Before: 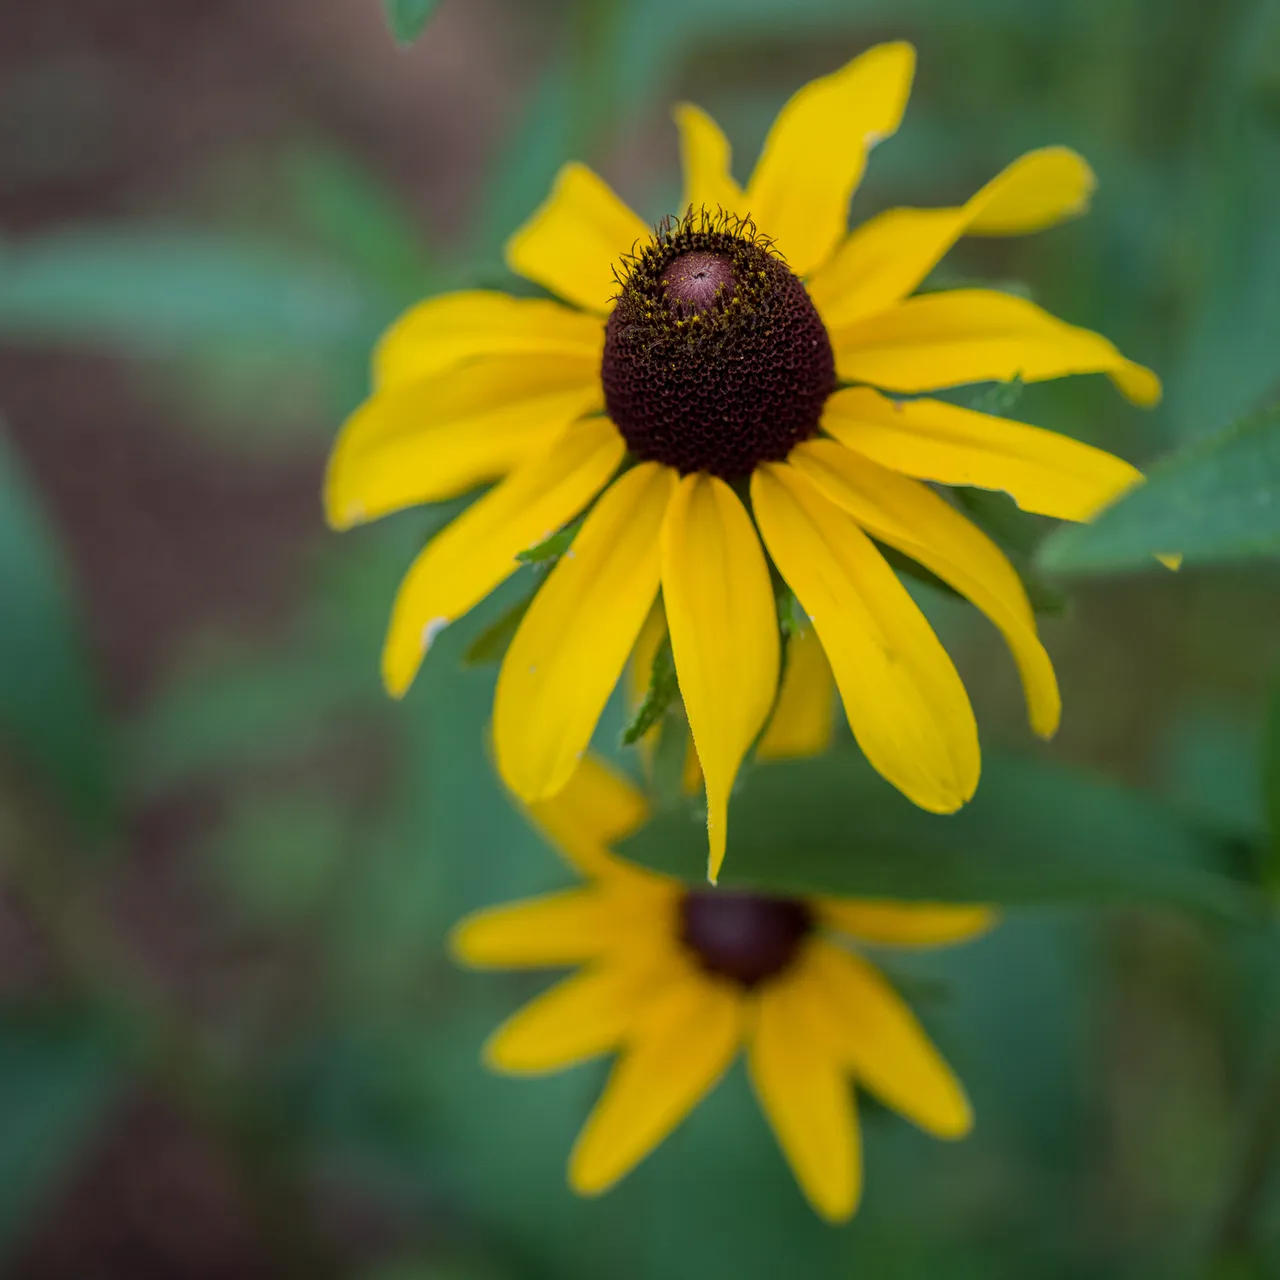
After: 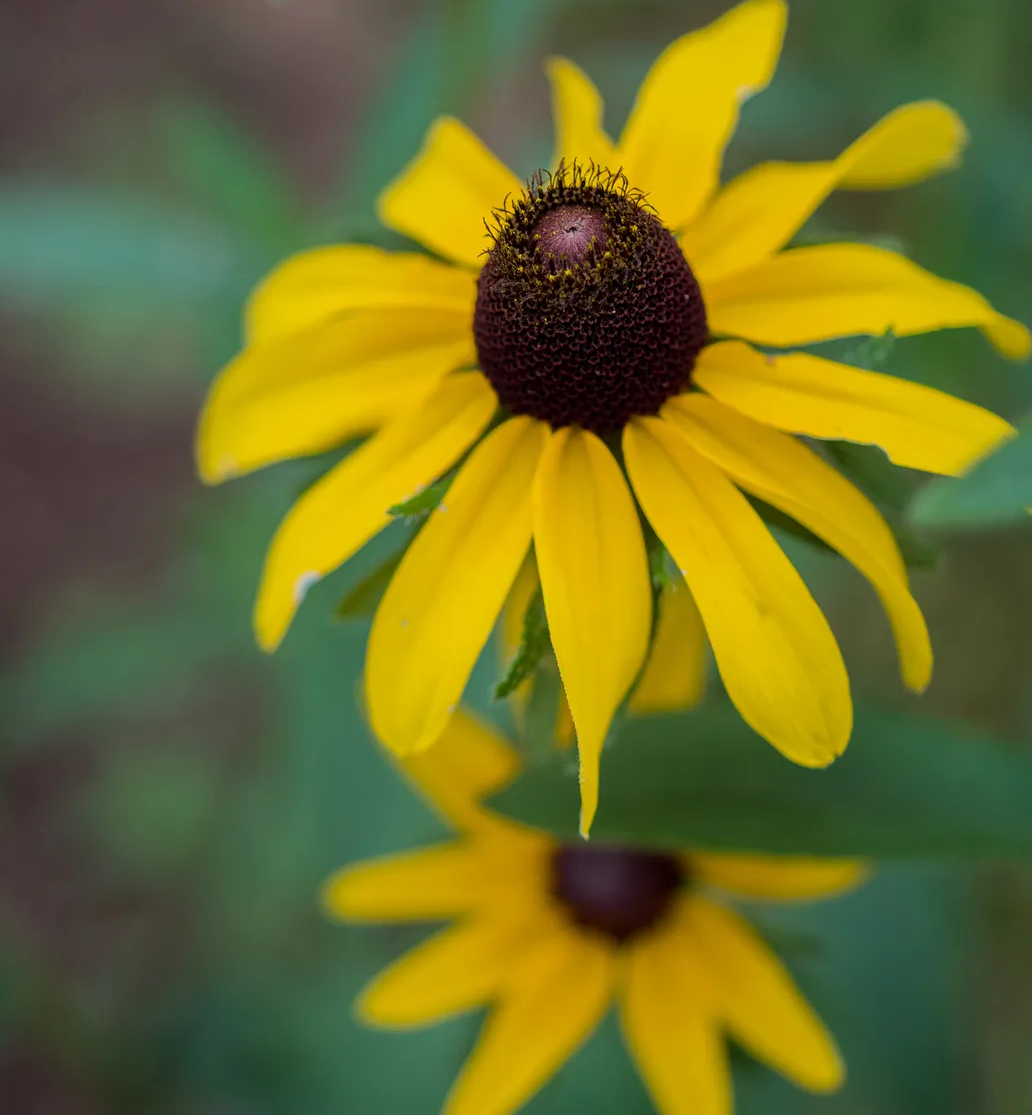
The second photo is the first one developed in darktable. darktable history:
crop: left 10.01%, top 3.637%, right 9.254%, bottom 9.213%
